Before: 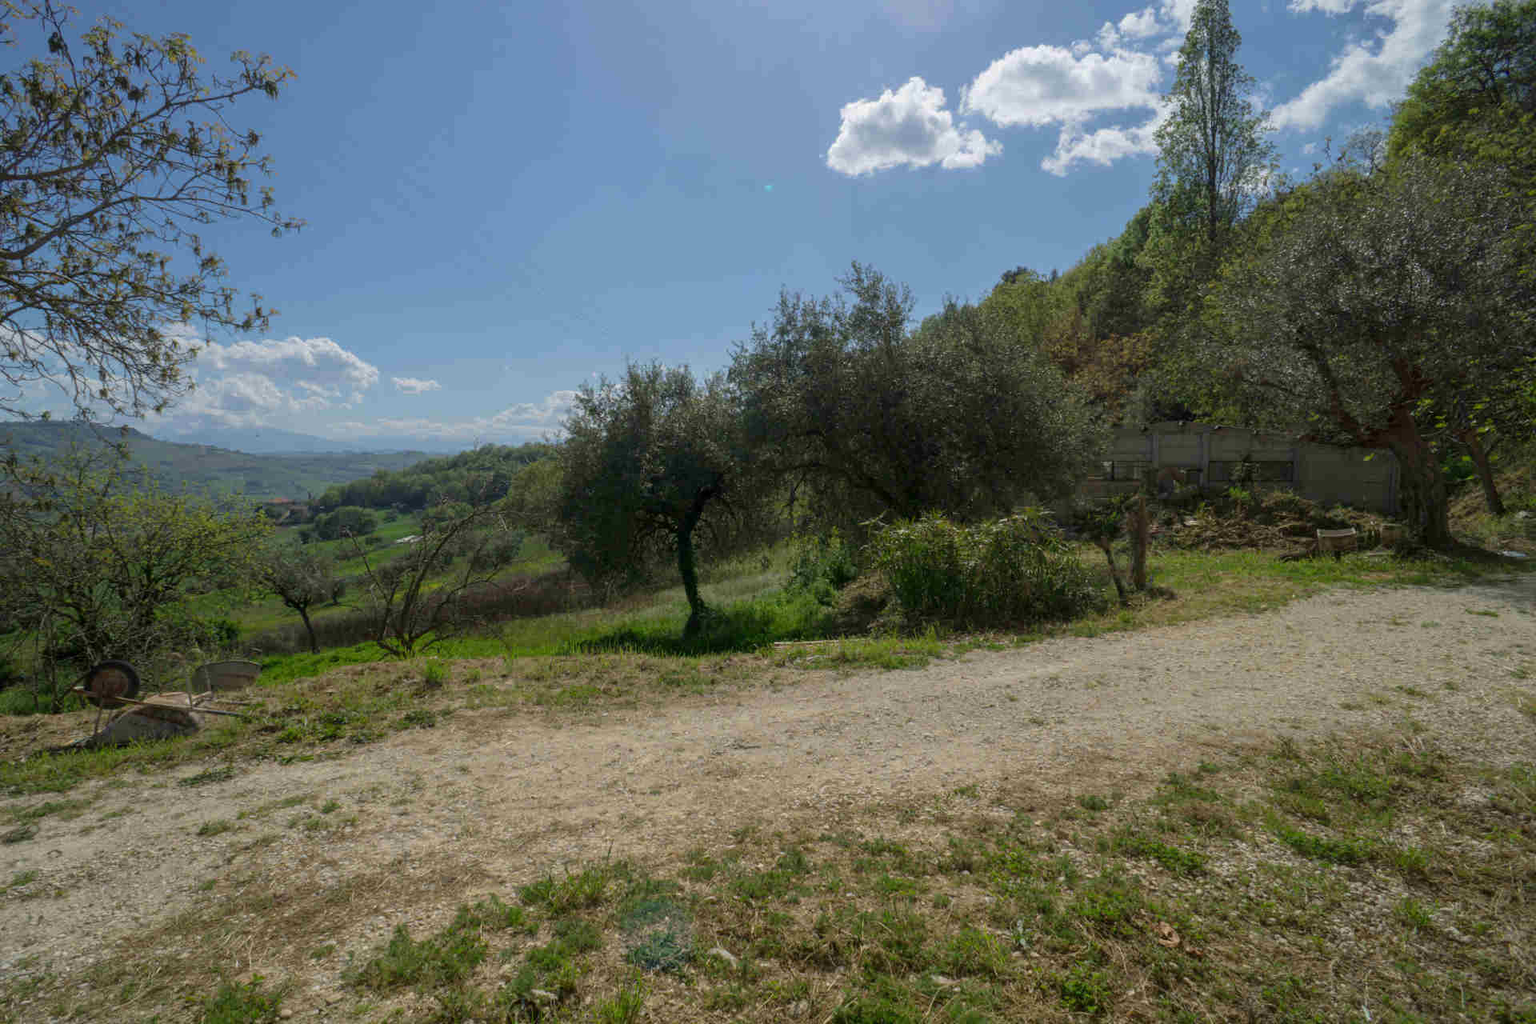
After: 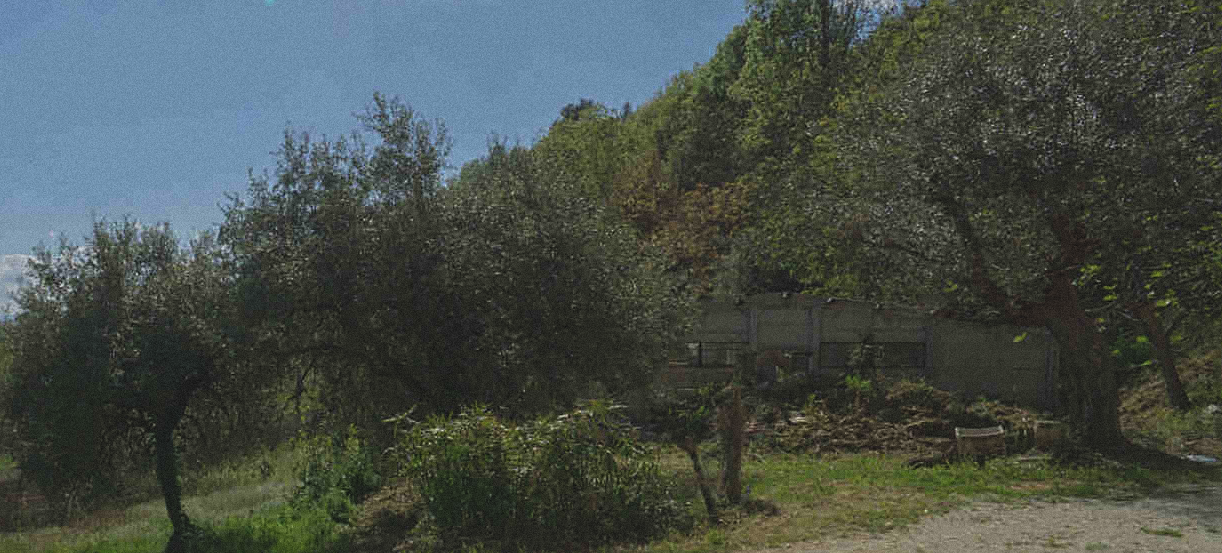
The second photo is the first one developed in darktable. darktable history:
crop: left 36.005%, top 18.293%, right 0.31%, bottom 38.444%
sharpen: on, module defaults
base curve: curves: ch0 [(0, 0) (0.74, 0.67) (1, 1)]
grain: mid-tones bias 0%
exposure: black level correction -0.015, exposure -0.125 EV, compensate highlight preservation false
